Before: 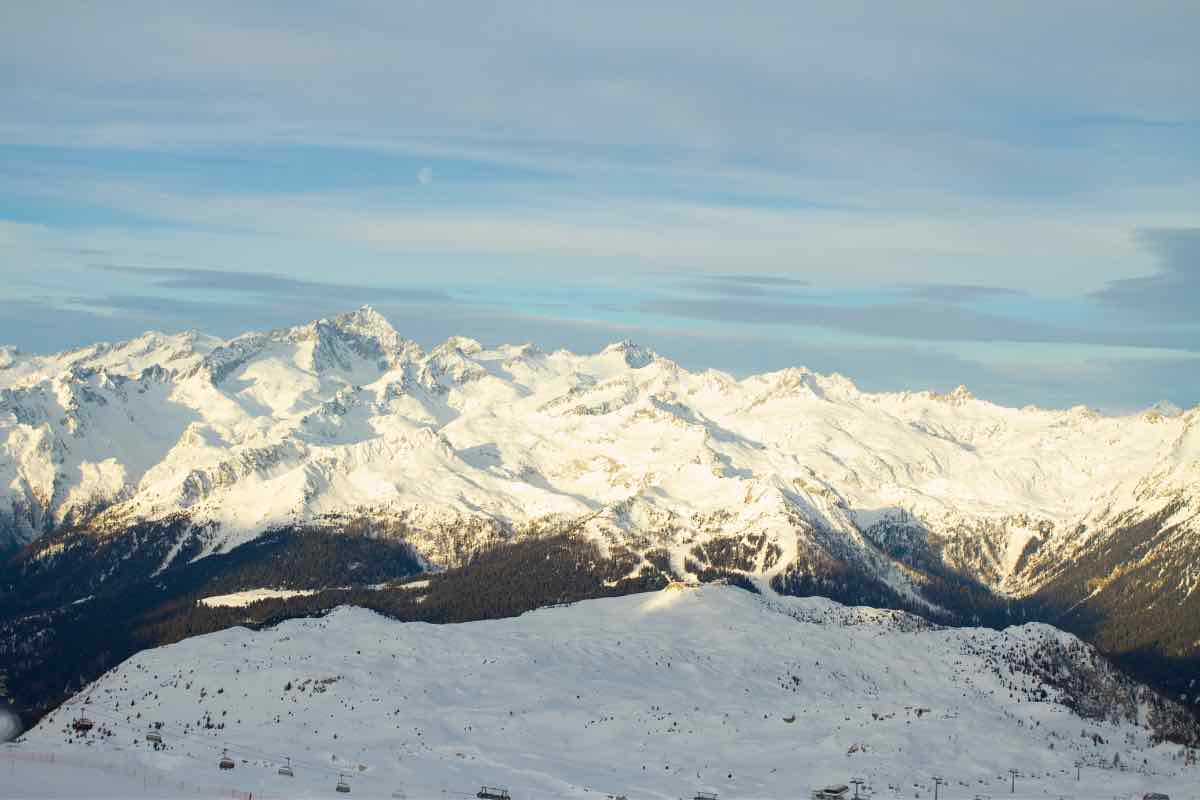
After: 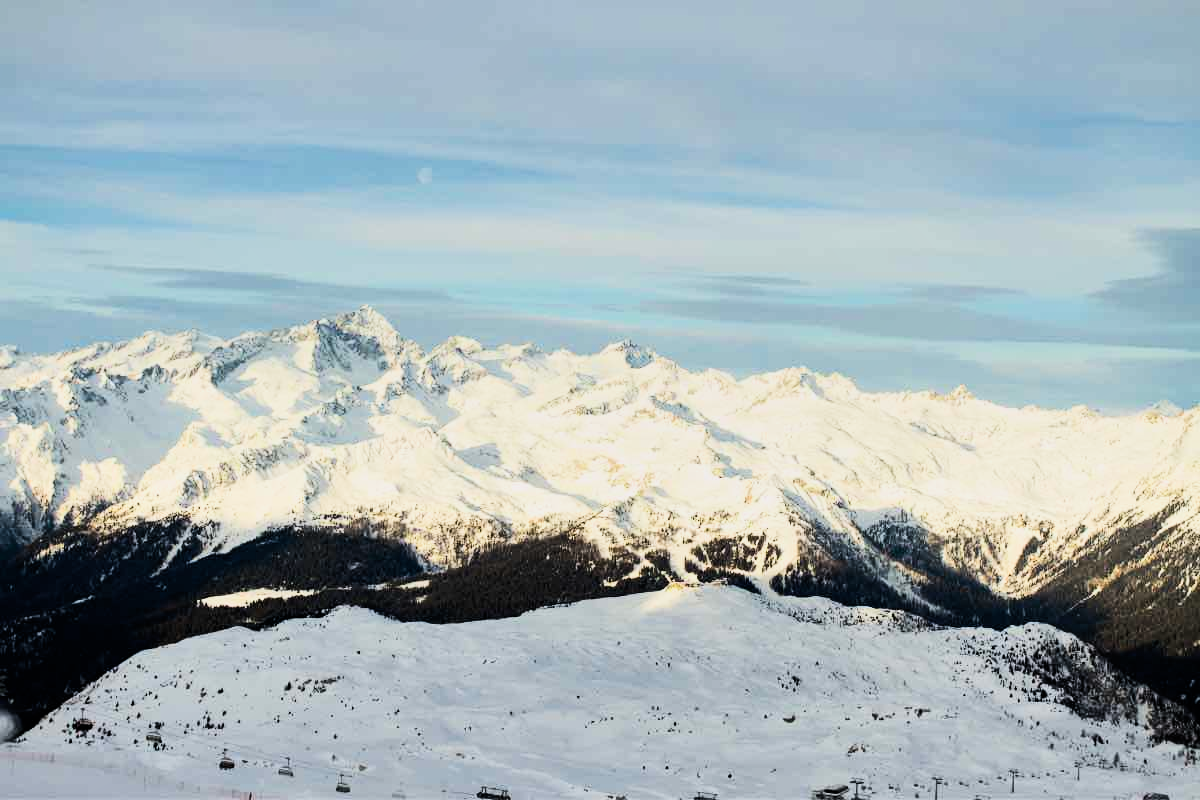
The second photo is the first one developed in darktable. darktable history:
contrast brightness saturation: contrast 0.236, brightness 0.094
shadows and highlights: radius 132.95, soften with gaussian
filmic rgb: black relative exposure -5.05 EV, white relative exposure 3.98 EV, hardness 2.89, contrast 1.4, highlights saturation mix -20.68%, iterations of high-quality reconstruction 0
